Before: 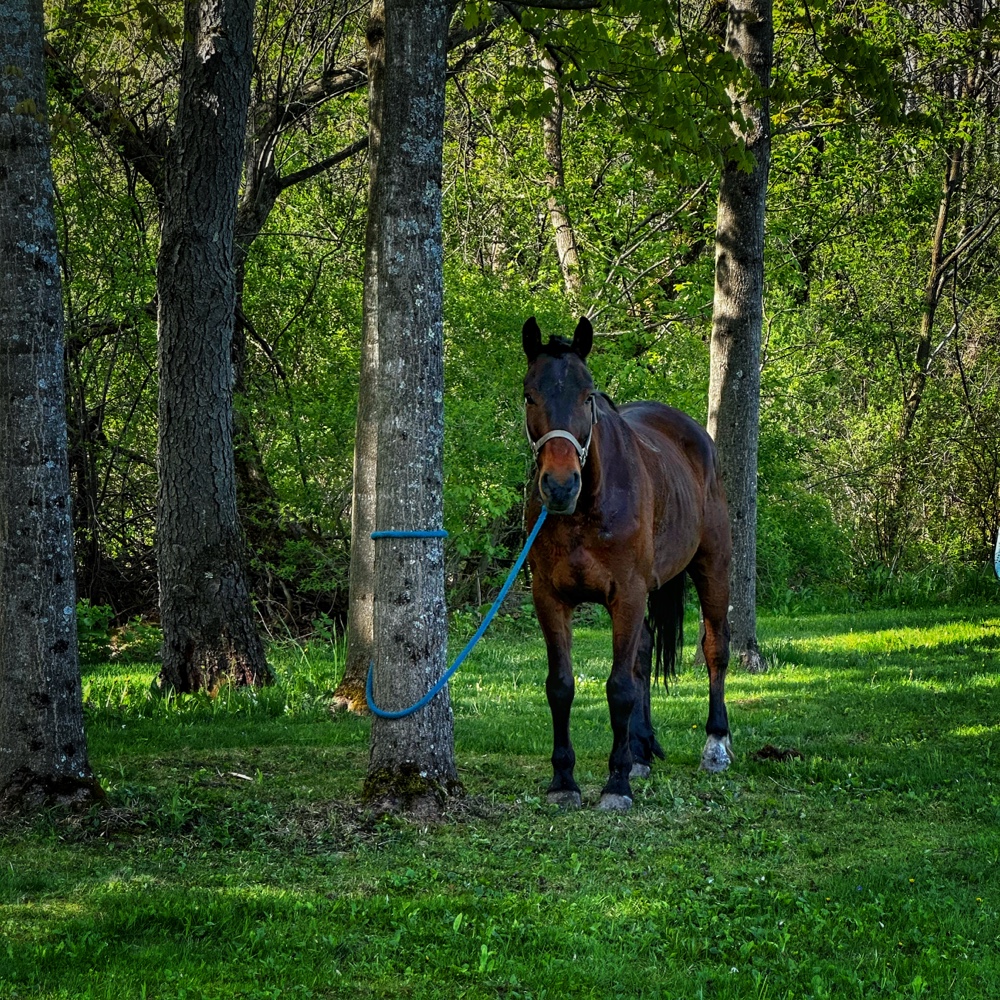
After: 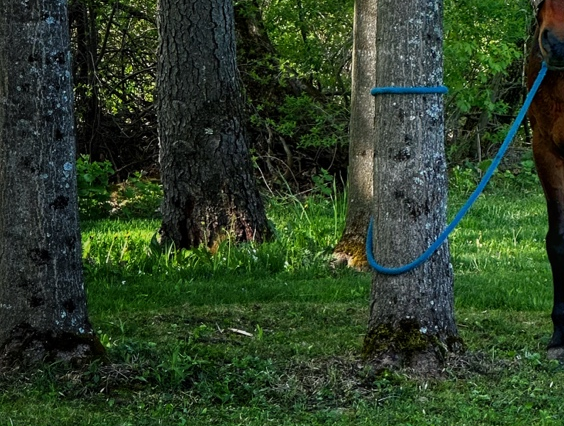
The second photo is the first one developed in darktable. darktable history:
exposure: exposure -0.151 EV, compensate highlight preservation false
crop: top 44.483%, right 43.593%, bottom 12.892%
